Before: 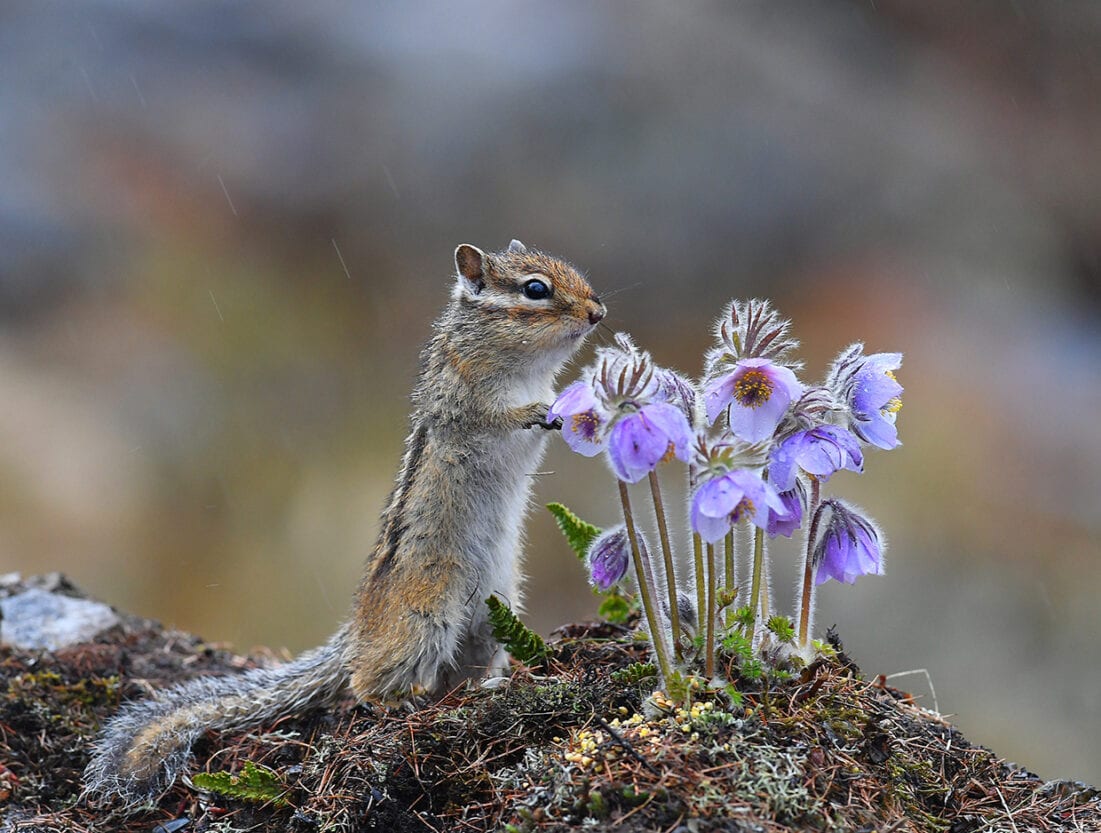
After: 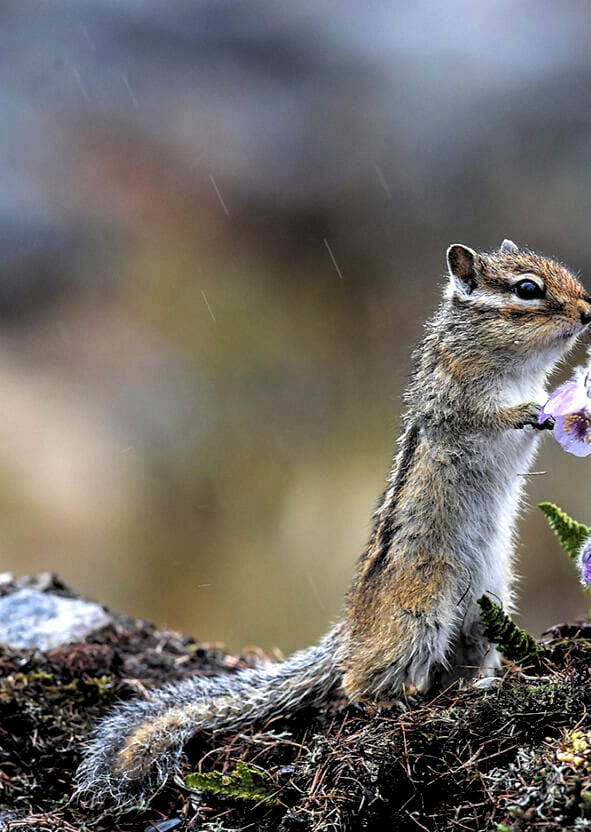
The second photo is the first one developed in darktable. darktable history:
exposure: exposure 0.014 EV, compensate highlight preservation false
crop: left 0.772%, right 45.539%, bottom 0.088%
velvia: on, module defaults
levels: levels [0.182, 0.542, 0.902]
contrast brightness saturation: contrast -0.094, saturation -0.082
tone equalizer: -8 EV -0.4 EV, -7 EV -0.418 EV, -6 EV -0.352 EV, -5 EV -0.186 EV, -3 EV 0.224 EV, -2 EV 0.363 EV, -1 EV 0.393 EV, +0 EV 0.421 EV, mask exposure compensation -0.489 EV
local contrast: on, module defaults
